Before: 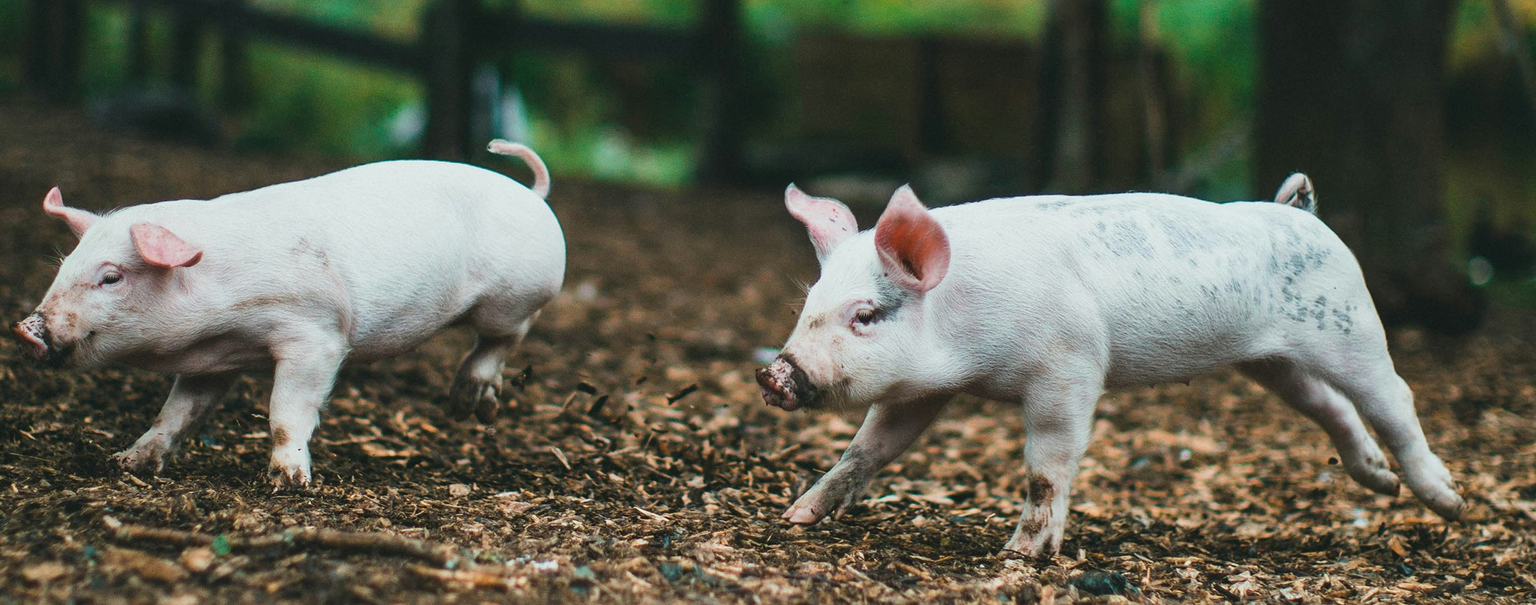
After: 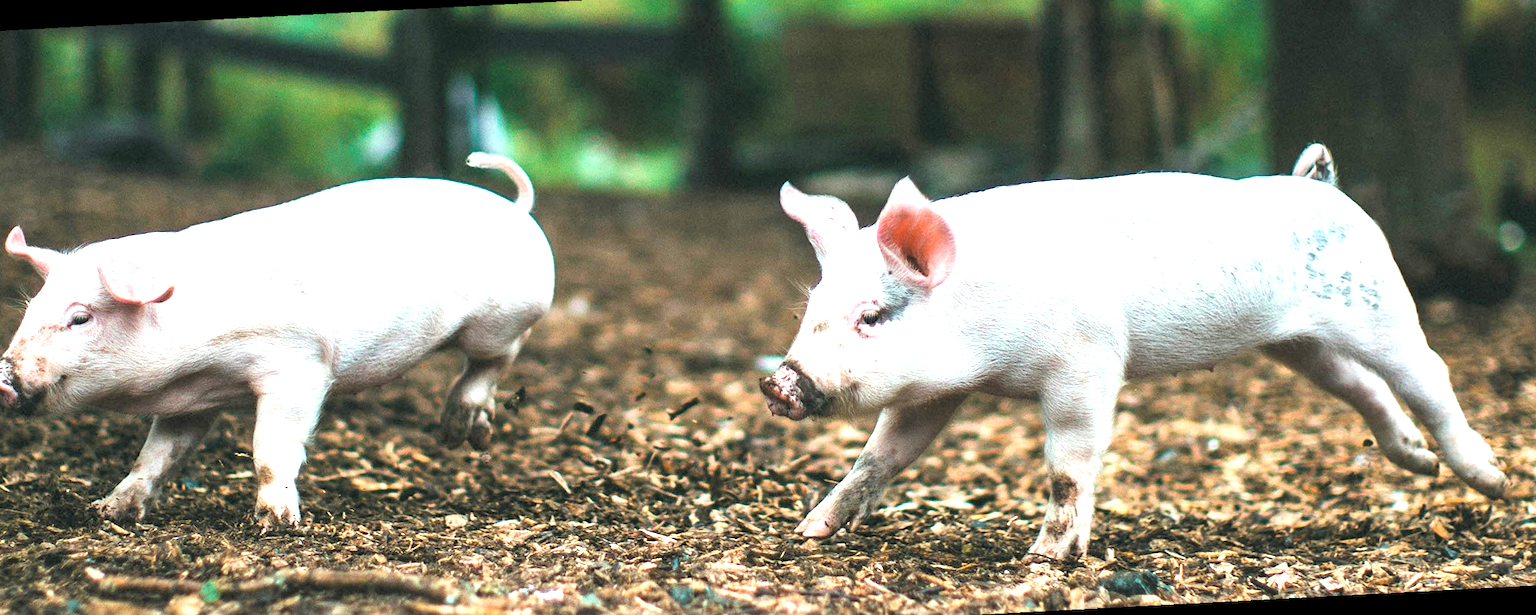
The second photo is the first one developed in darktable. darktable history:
rgb levels: levels [[0.013, 0.434, 0.89], [0, 0.5, 1], [0, 0.5, 1]]
exposure: black level correction 0, exposure 1.1 EV, compensate exposure bias true, compensate highlight preservation false
rotate and perspective: rotation -3°, crop left 0.031, crop right 0.968, crop top 0.07, crop bottom 0.93
